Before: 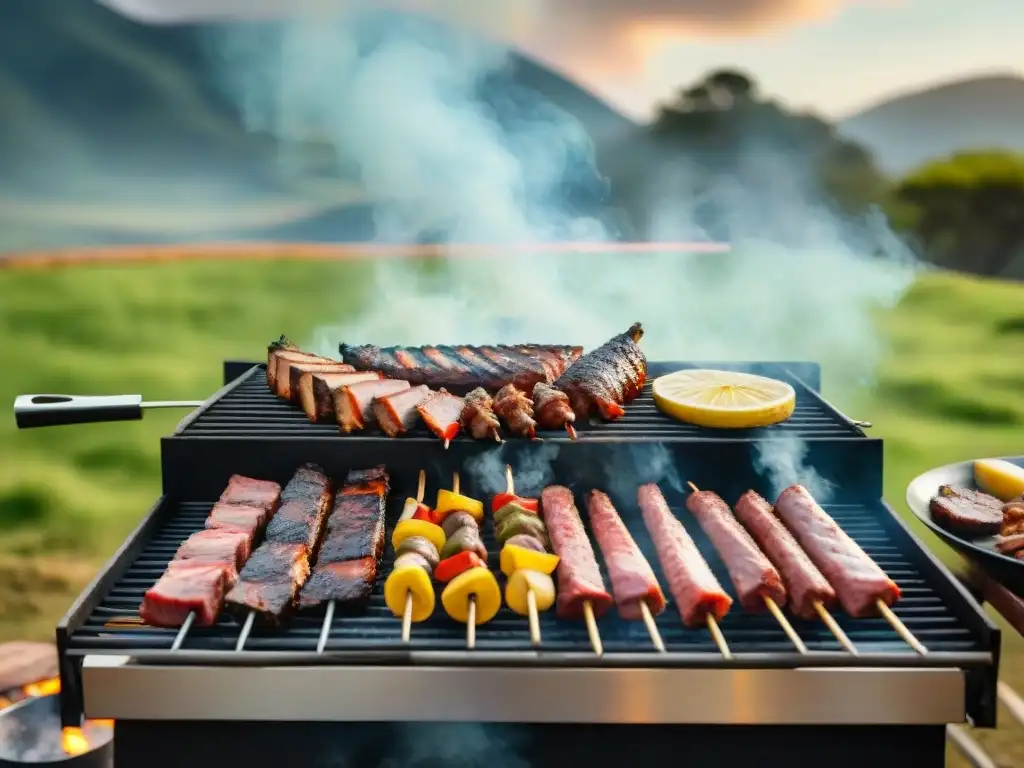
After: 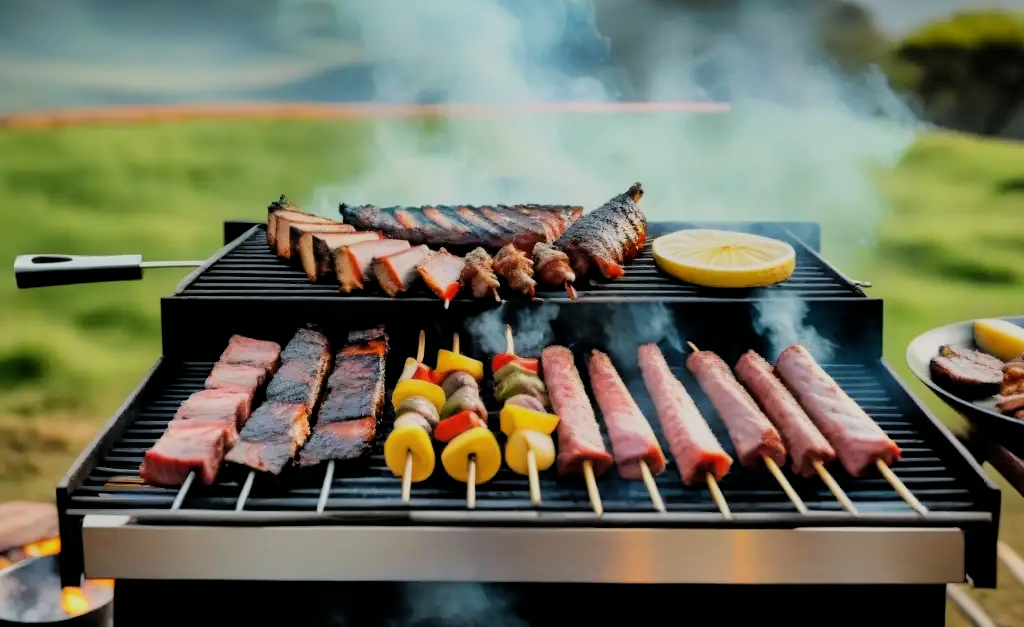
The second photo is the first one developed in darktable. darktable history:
crop and rotate: top 18.289%
shadows and highlights: shadows 31.21, highlights 1.31, highlights color adjustment 0.462%, soften with gaussian
filmic rgb: black relative exposure -4.8 EV, white relative exposure 4 EV, hardness 2.81, color science v6 (2022)
